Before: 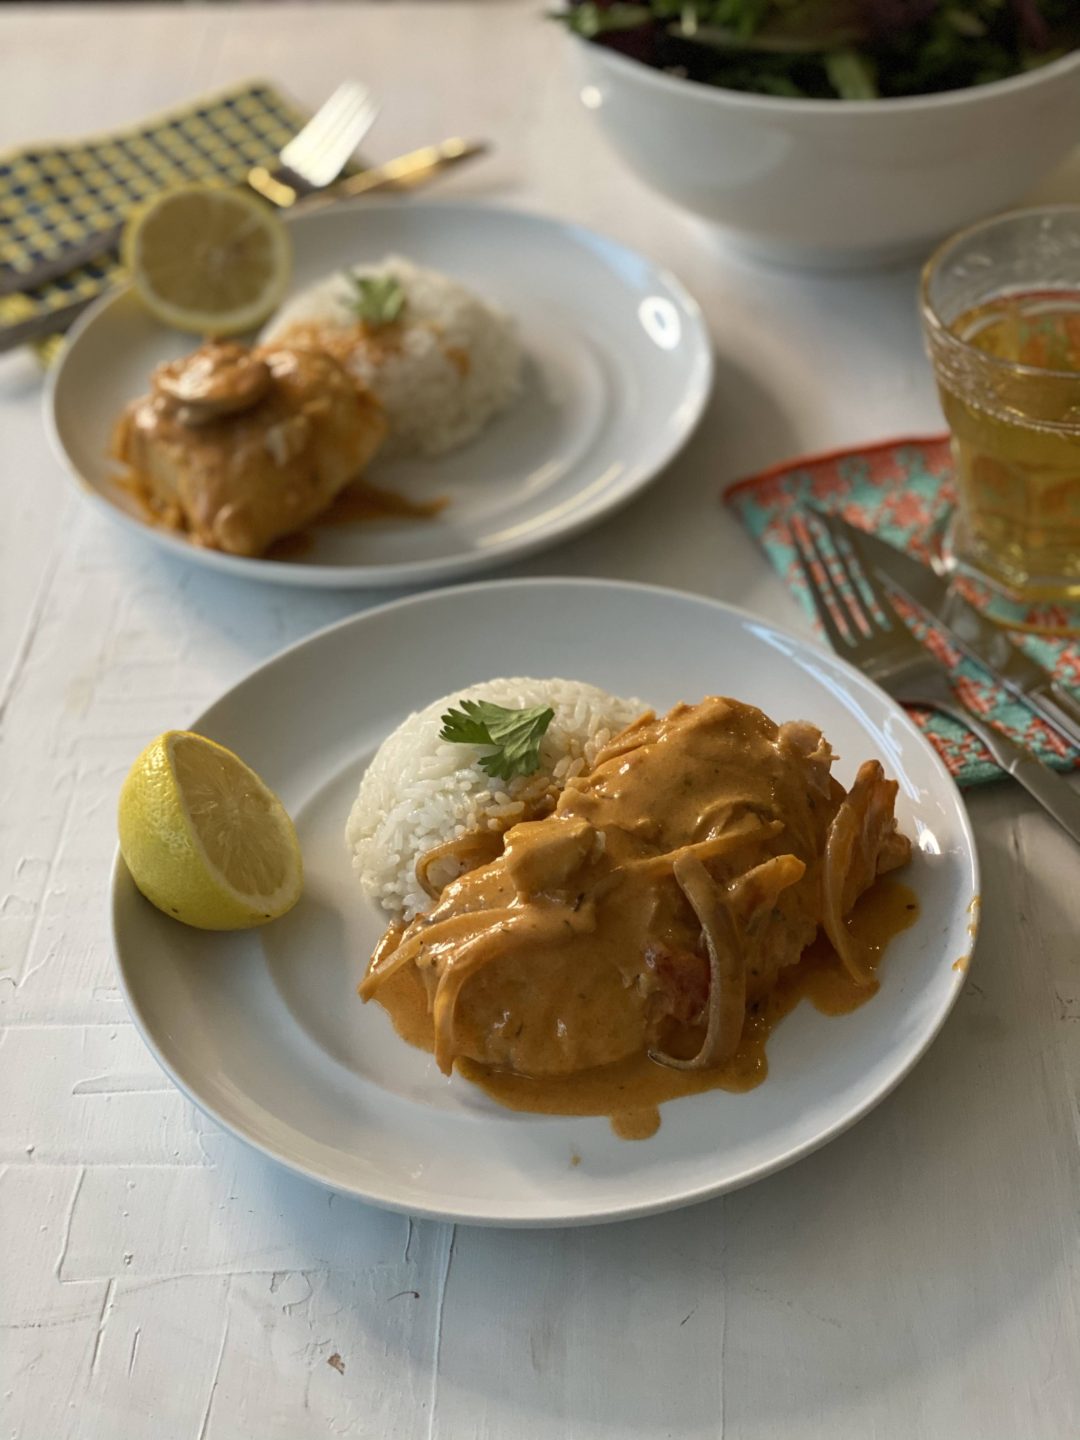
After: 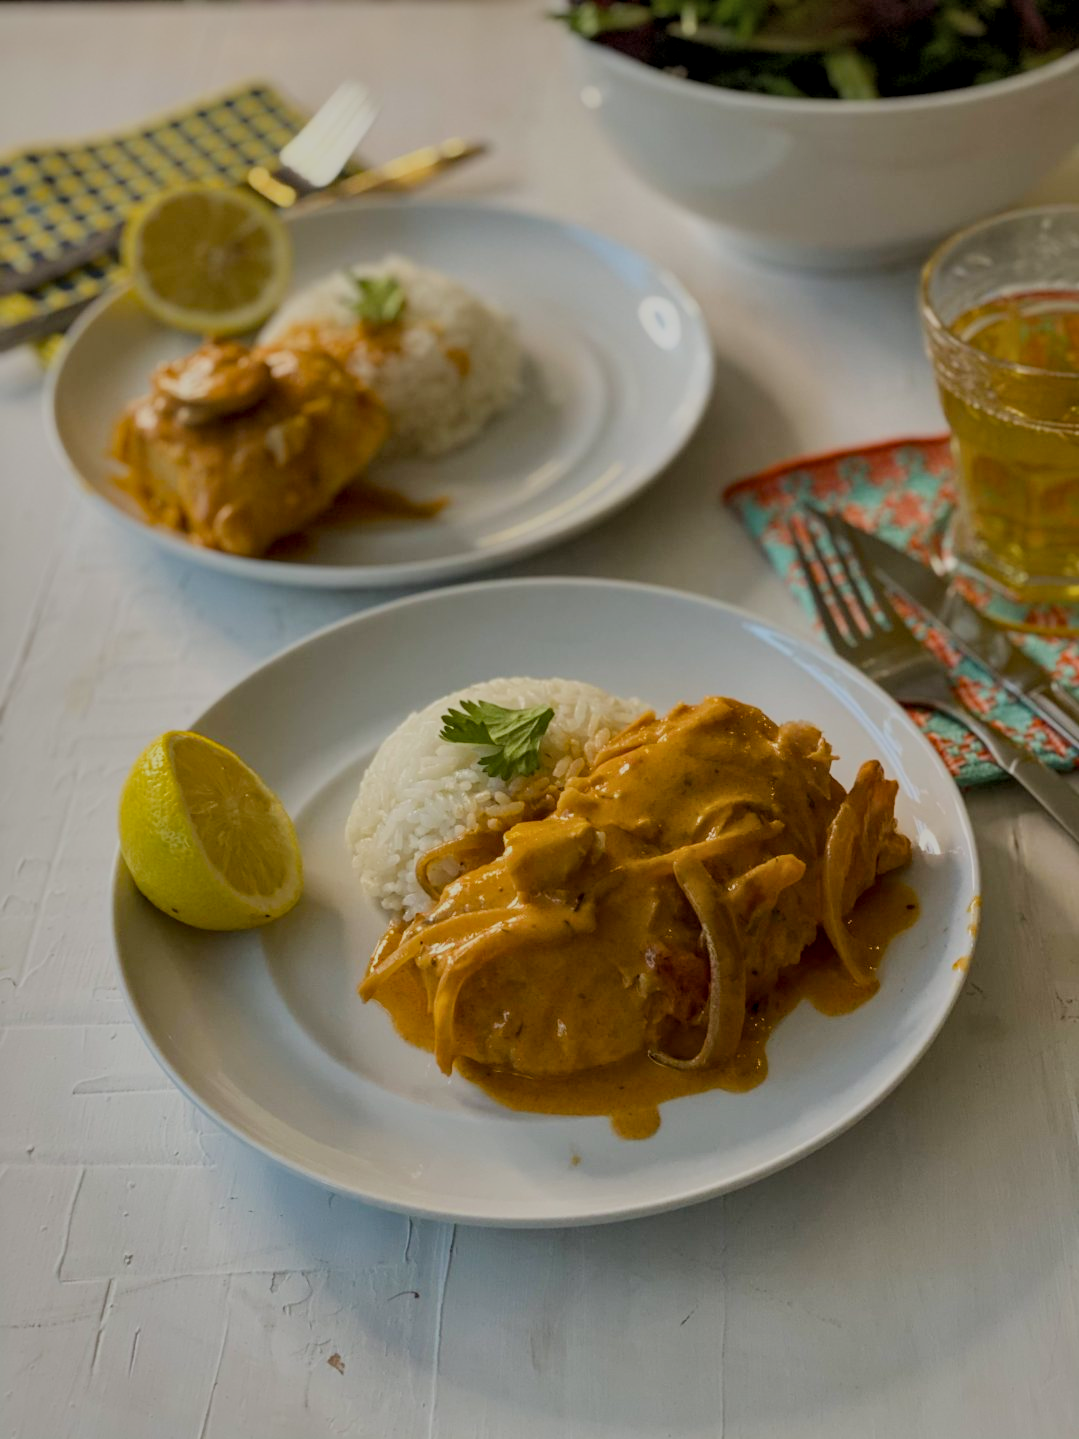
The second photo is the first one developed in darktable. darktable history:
filmic rgb: black relative exposure -7.08 EV, white relative exposure 5.39 EV, hardness 3.03, contrast in shadows safe
shadows and highlights: shadows 40.15, highlights -59.72, highlights color adjustment 0.392%
crop: left 0.071%
color balance rgb: perceptual saturation grading › global saturation 30.75%, contrast -10.415%
local contrast: detail 130%
